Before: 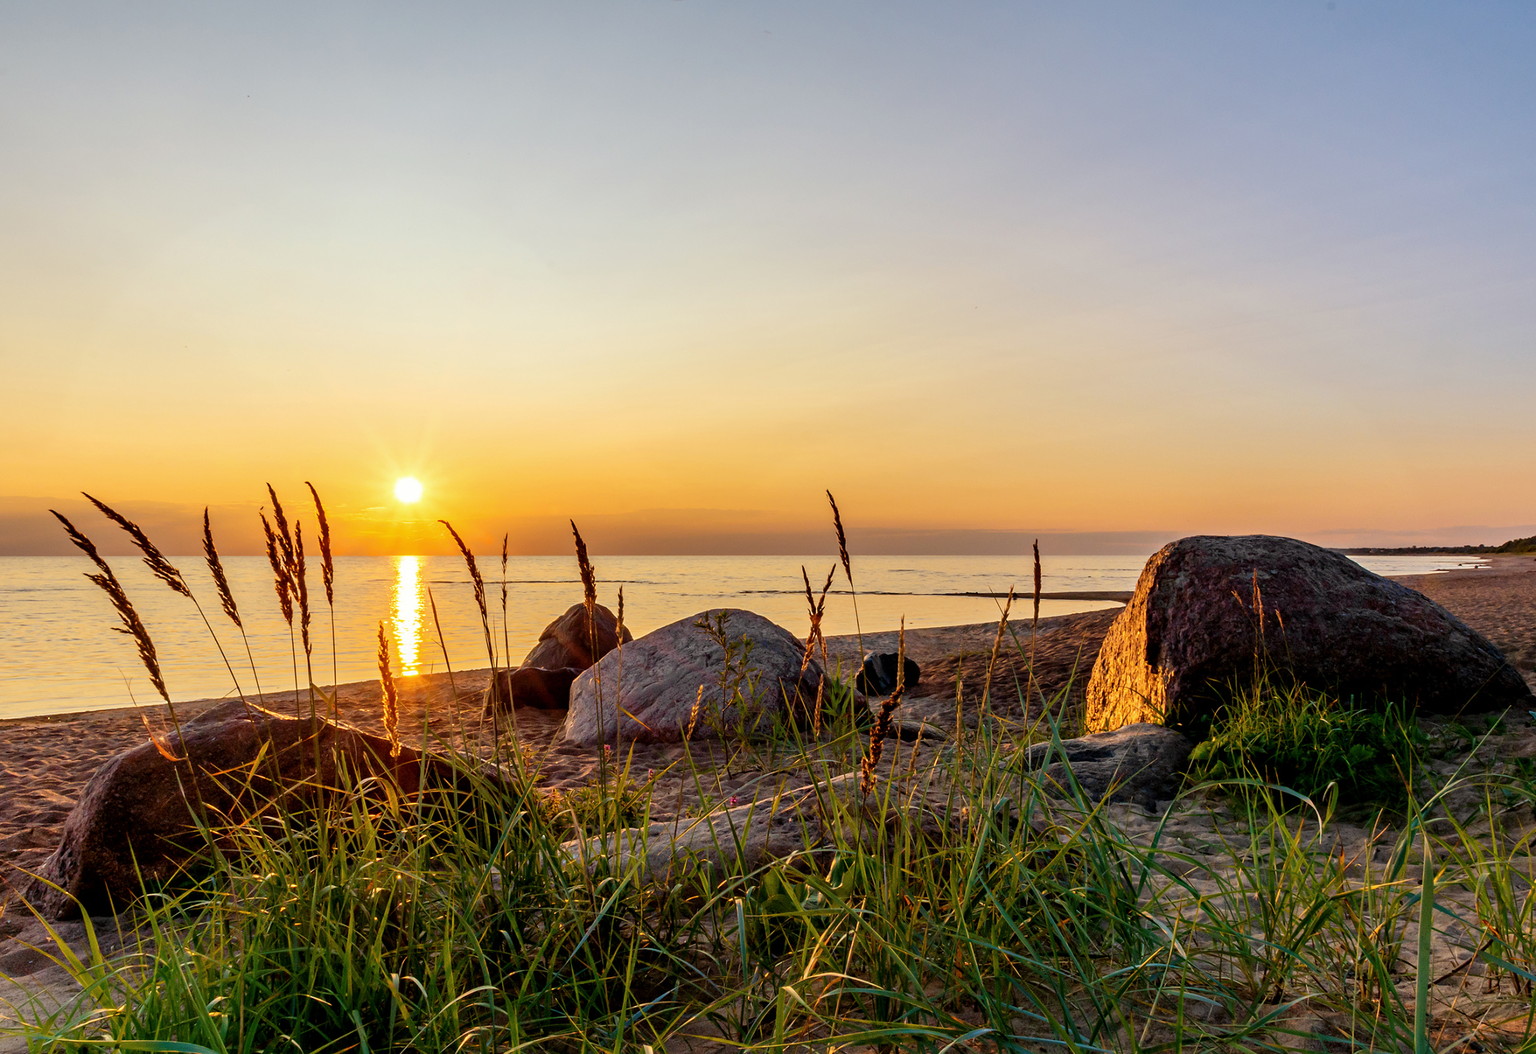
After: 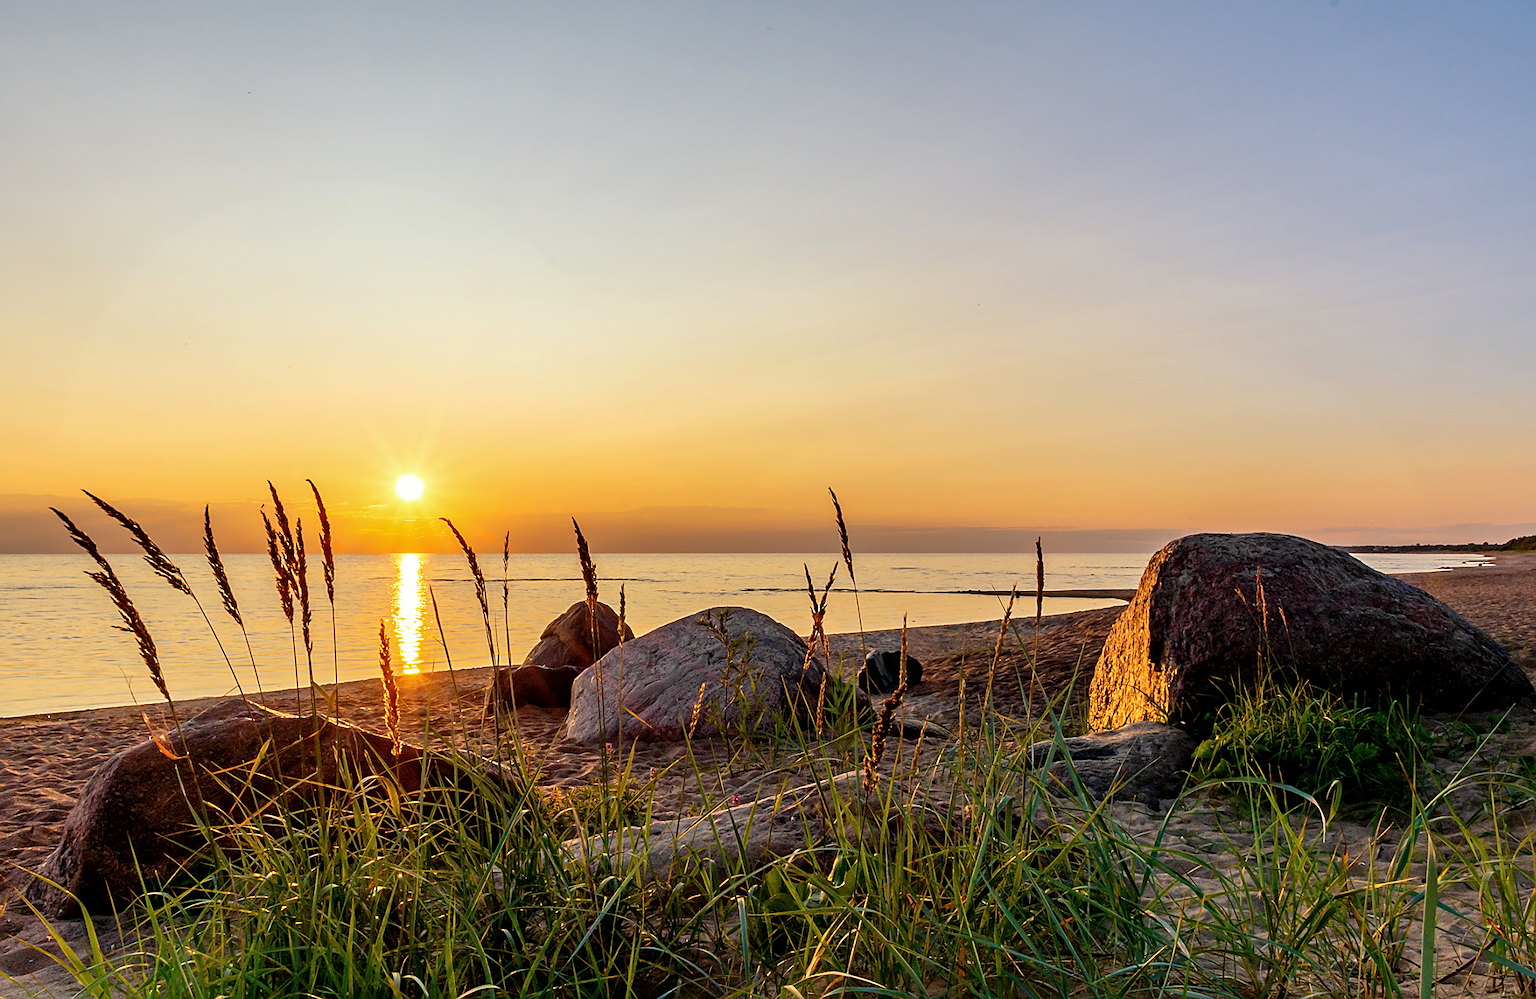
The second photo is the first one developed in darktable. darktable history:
sharpen: on, module defaults
crop: top 0.383%, right 0.254%, bottom 4.996%
